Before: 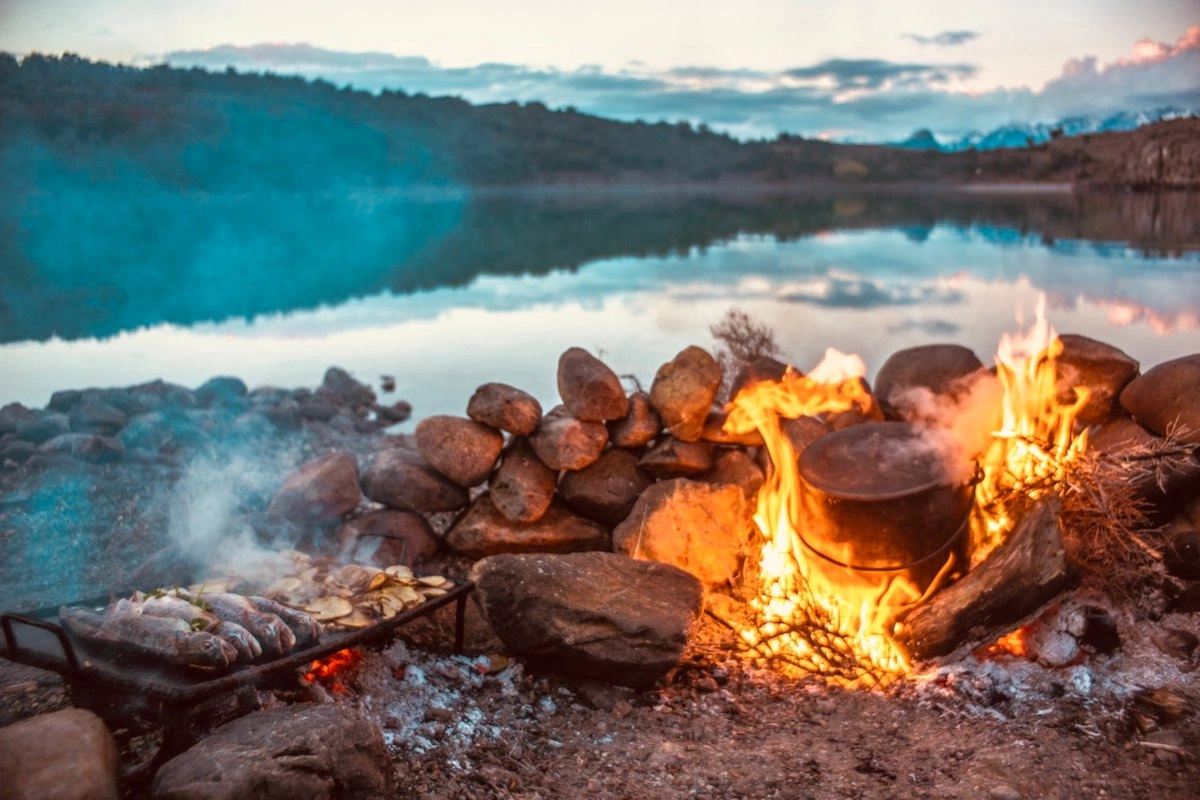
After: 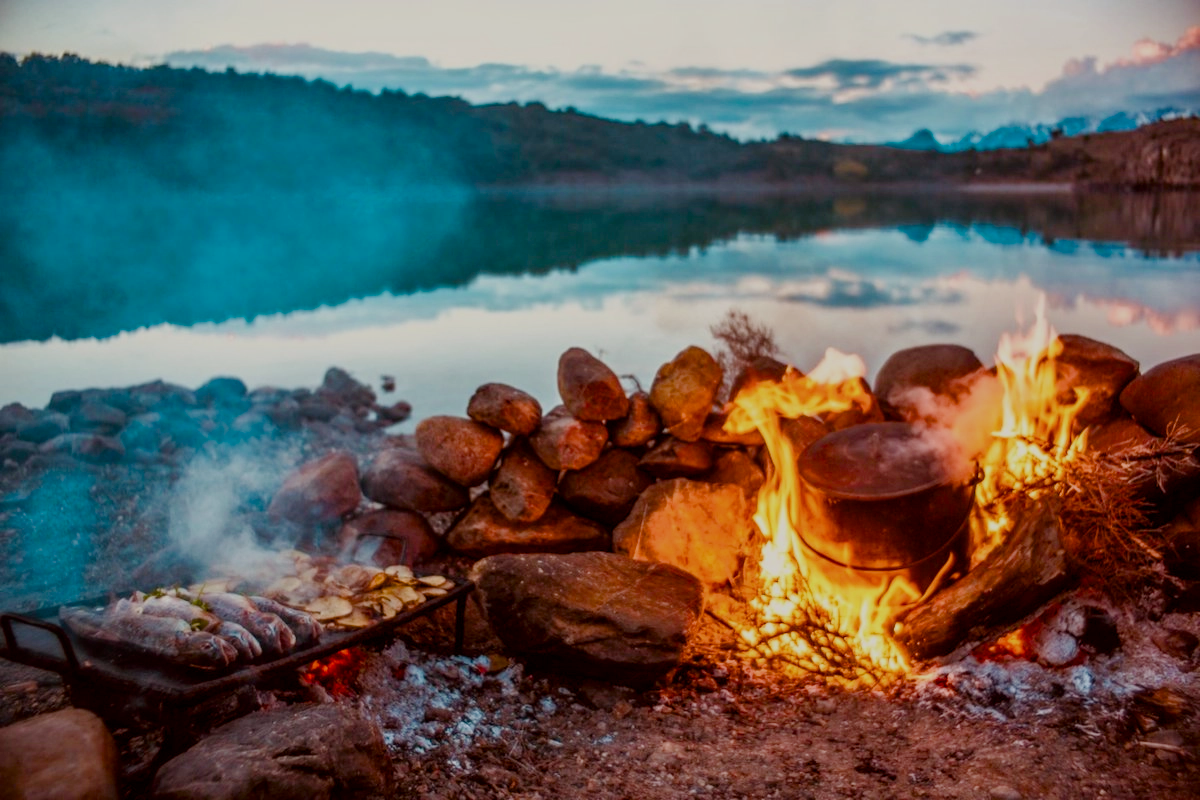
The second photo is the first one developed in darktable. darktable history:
filmic rgb: black relative exposure -7.86 EV, white relative exposure 4.24 EV, threshold 3.04 EV, hardness 3.85, enable highlight reconstruction true
color balance rgb: perceptual saturation grading › global saturation 20%, perceptual saturation grading › highlights -25.572%, perceptual saturation grading › shadows 49.607%, global vibrance 20%
contrast brightness saturation: brightness -0.1
